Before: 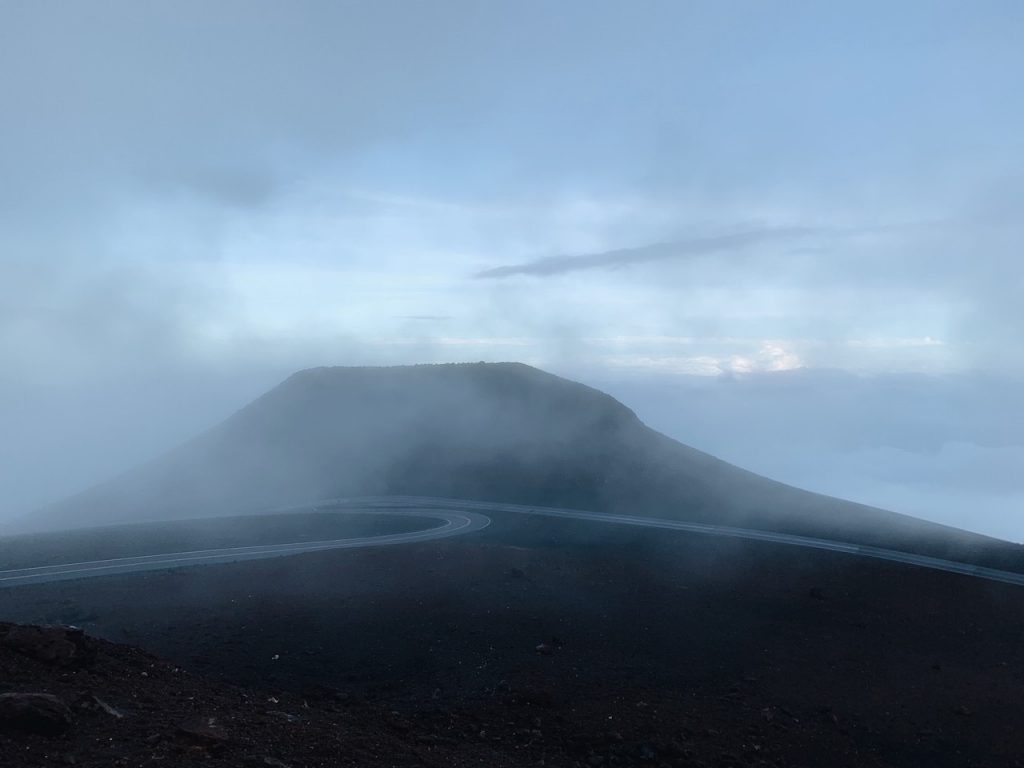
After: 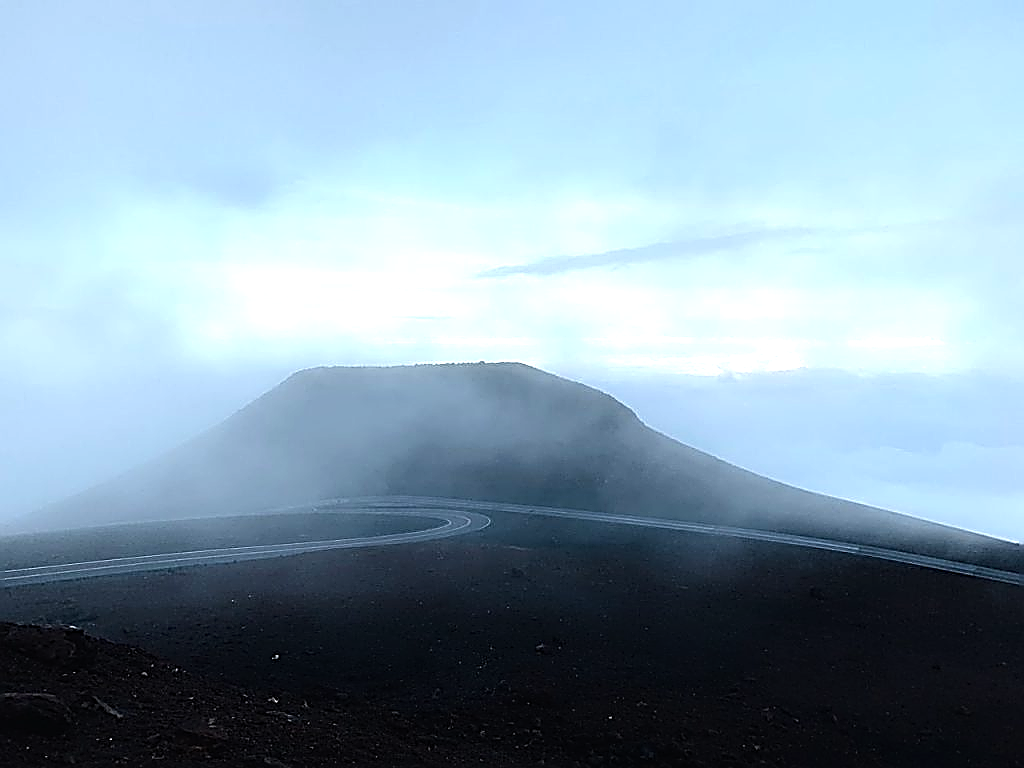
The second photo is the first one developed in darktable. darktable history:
tone equalizer: -8 EV -0.768 EV, -7 EV -0.704 EV, -6 EV -0.63 EV, -5 EV -0.366 EV, -3 EV 0.392 EV, -2 EV 0.6 EV, -1 EV 0.699 EV, +0 EV 0.774 EV
sharpen: amount 1.994
